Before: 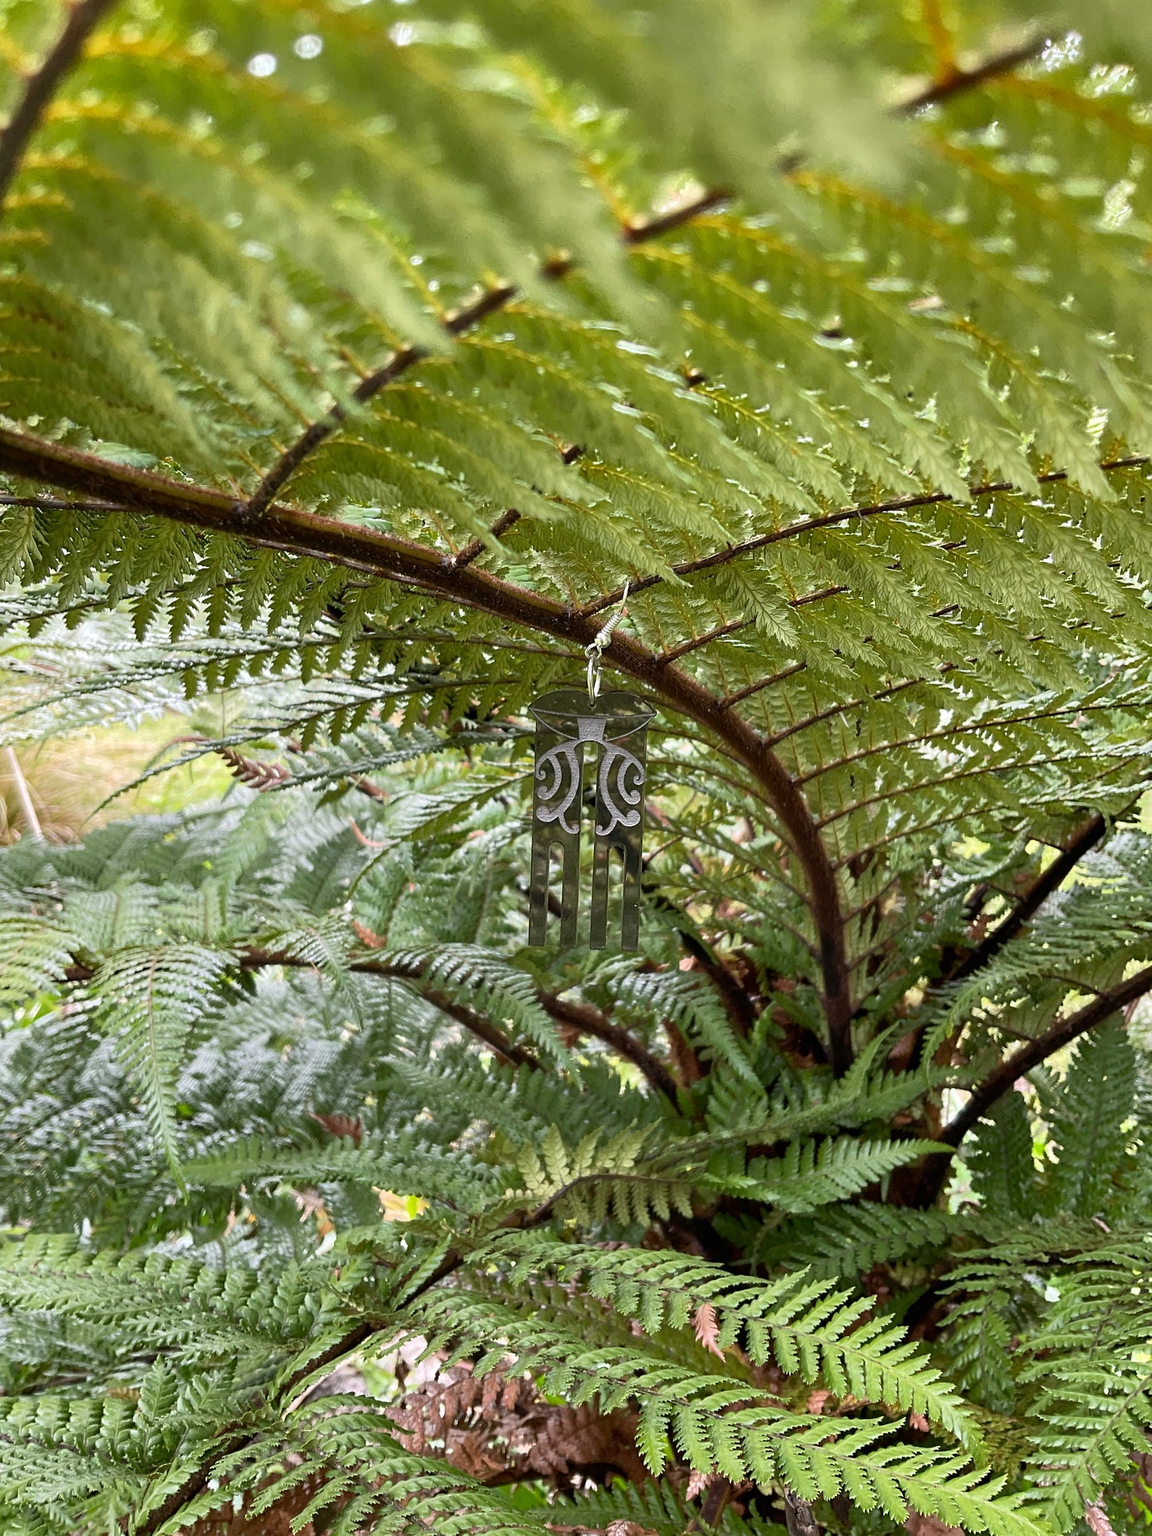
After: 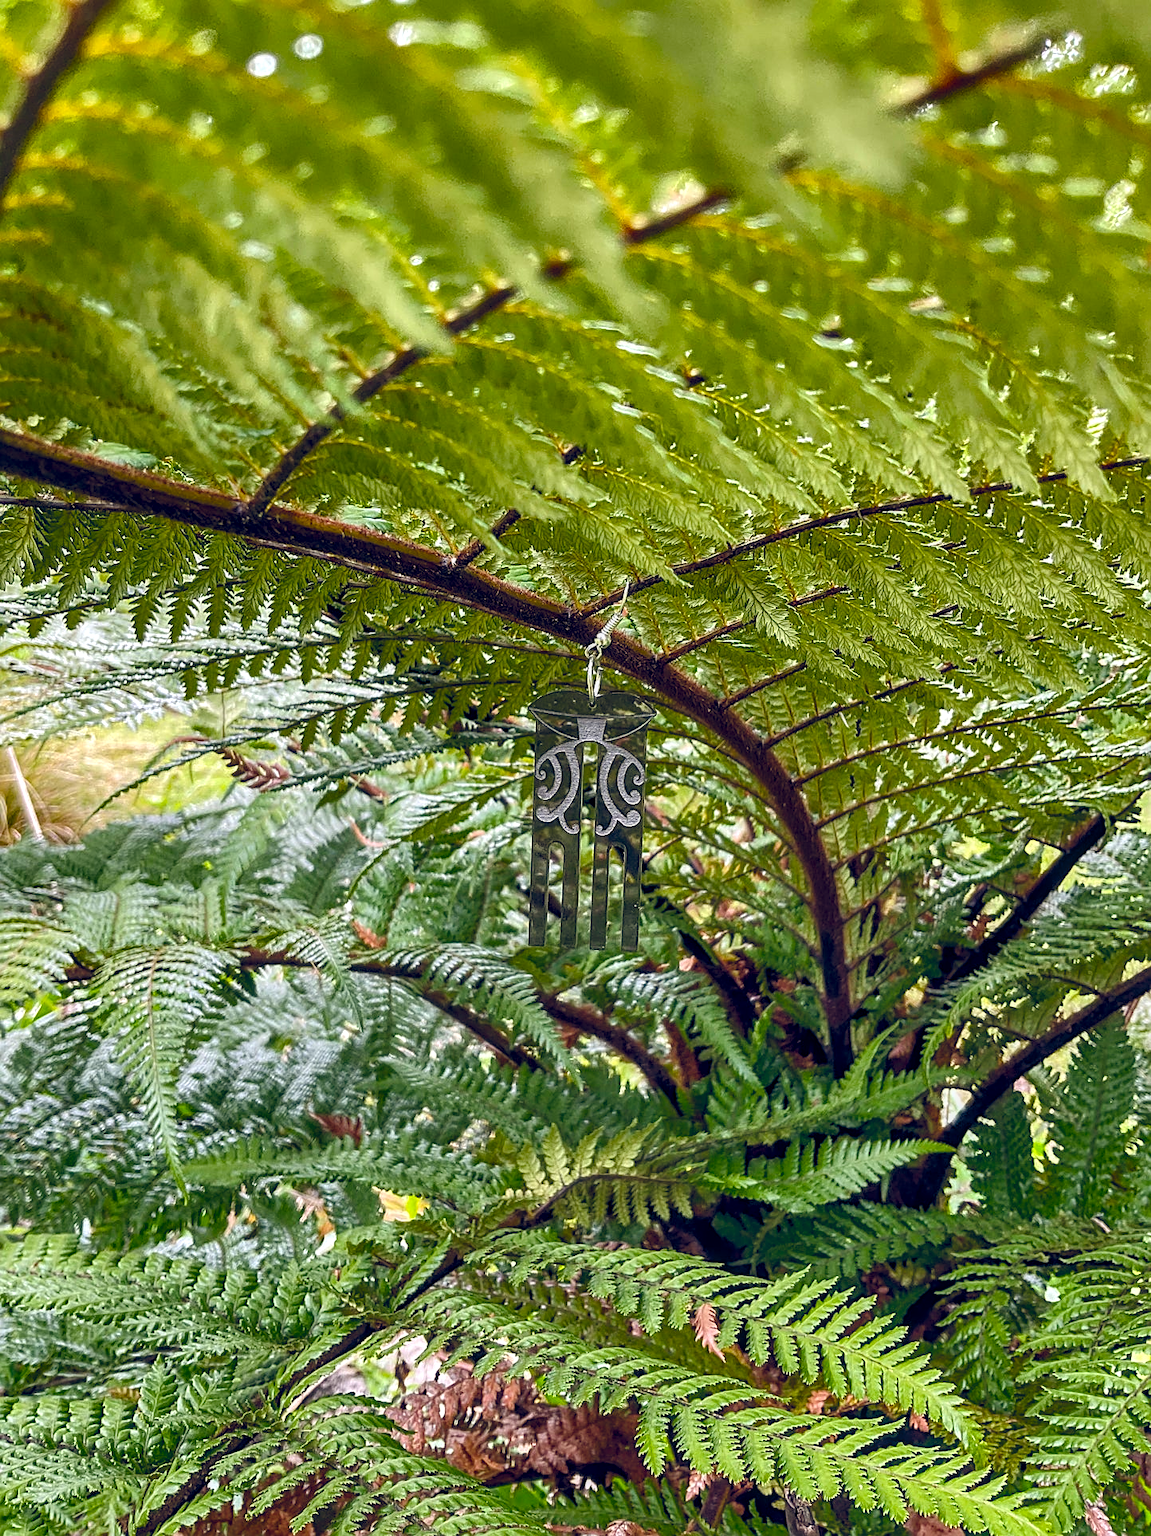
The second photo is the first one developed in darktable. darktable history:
tone equalizer: edges refinement/feathering 500, mask exposure compensation -1.57 EV, preserve details no
local contrast: detail 130%
sharpen: on, module defaults
color balance rgb: global offset › luminance 0.409%, global offset › chroma 0.212%, global offset › hue 255.29°, linear chroma grading › global chroma 14.563%, perceptual saturation grading › global saturation 34.58%, perceptual saturation grading › highlights -29.96%, perceptual saturation grading › shadows 34.902%
shadows and highlights: low approximation 0.01, soften with gaussian
